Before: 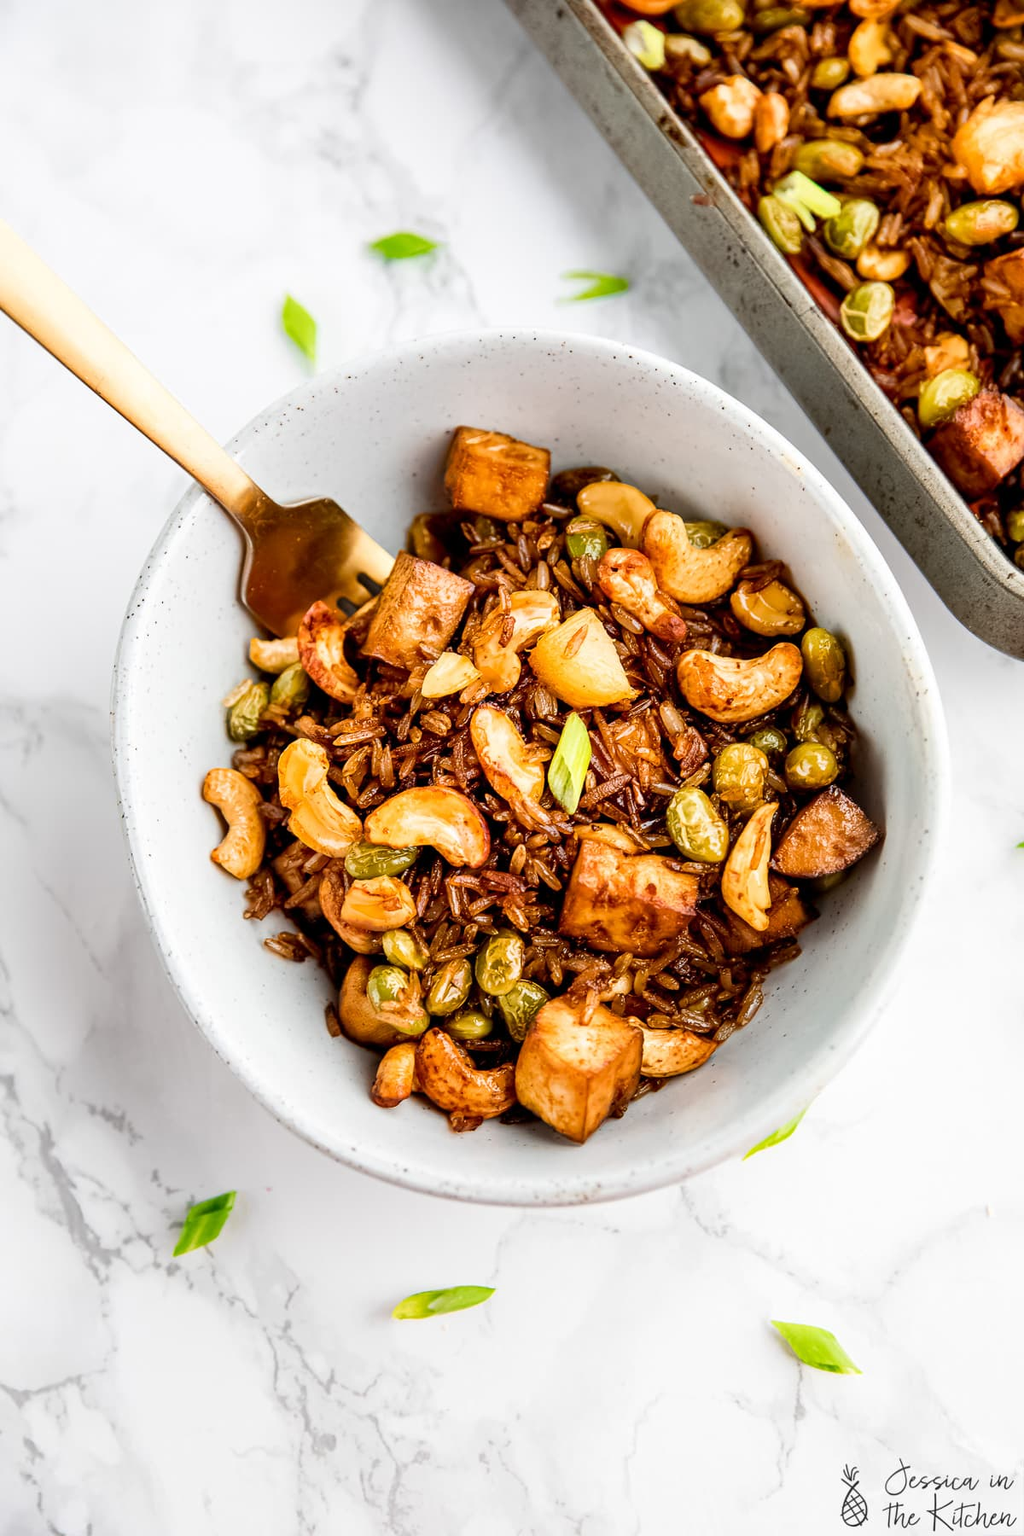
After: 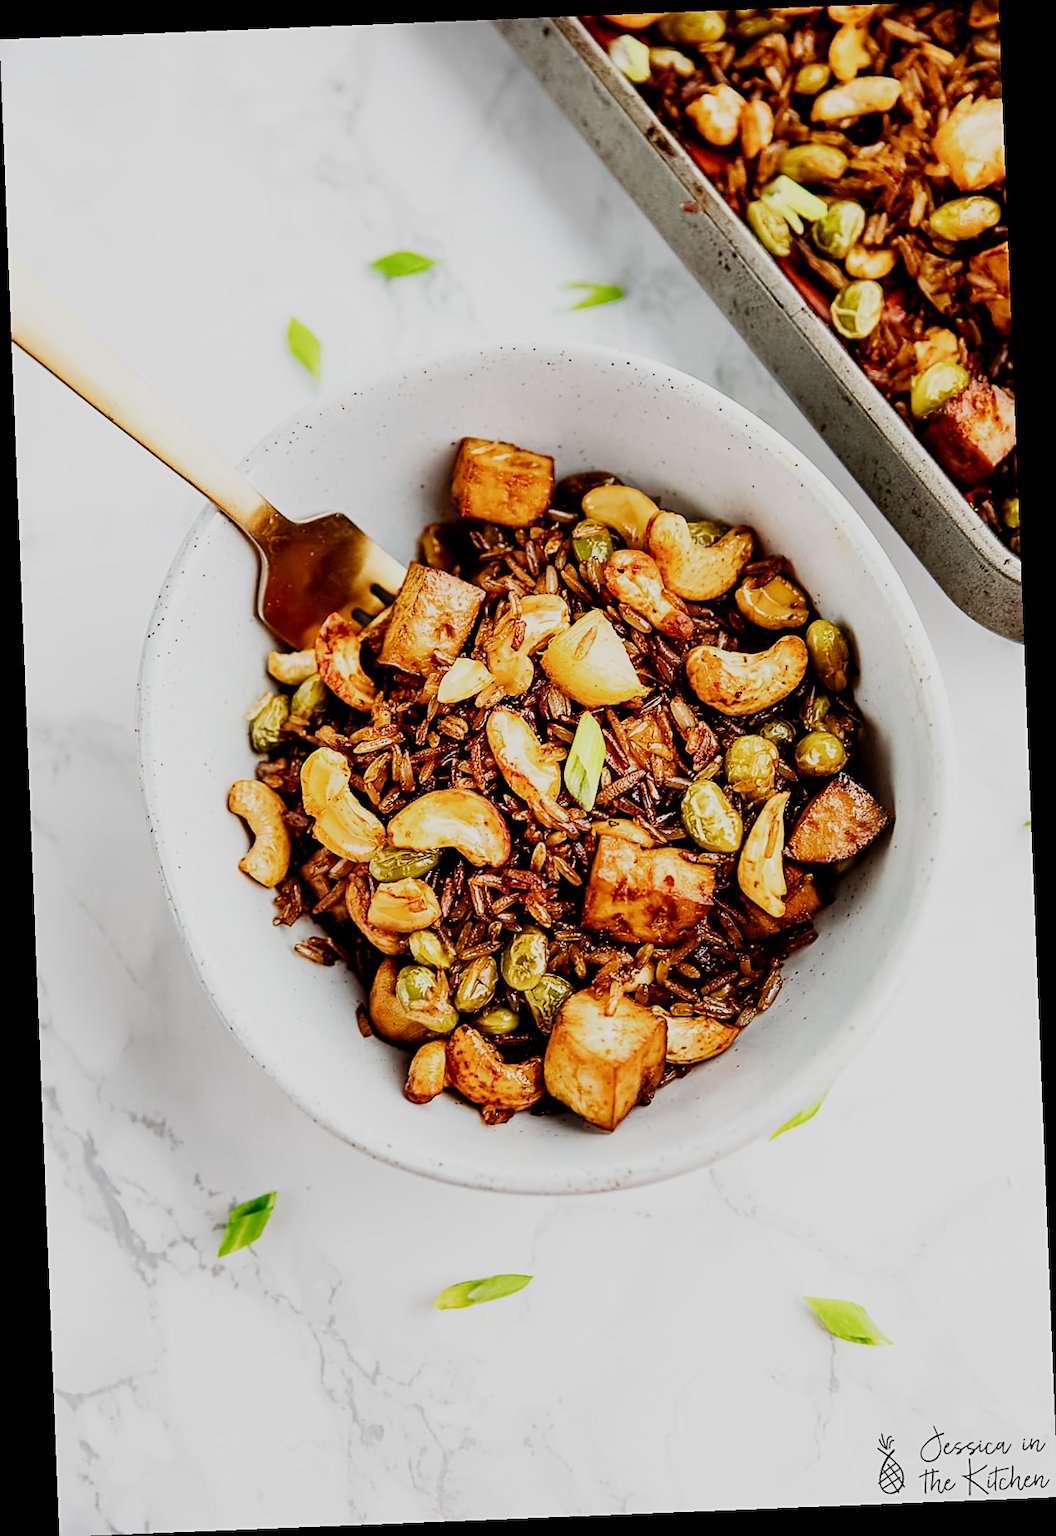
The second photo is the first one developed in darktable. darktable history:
sharpen: on, module defaults
rotate and perspective: rotation -2.29°, automatic cropping off
sigmoid: skew -0.2, preserve hue 0%, red attenuation 0.1, red rotation 0.035, green attenuation 0.1, green rotation -0.017, blue attenuation 0.15, blue rotation -0.052, base primaries Rec2020
